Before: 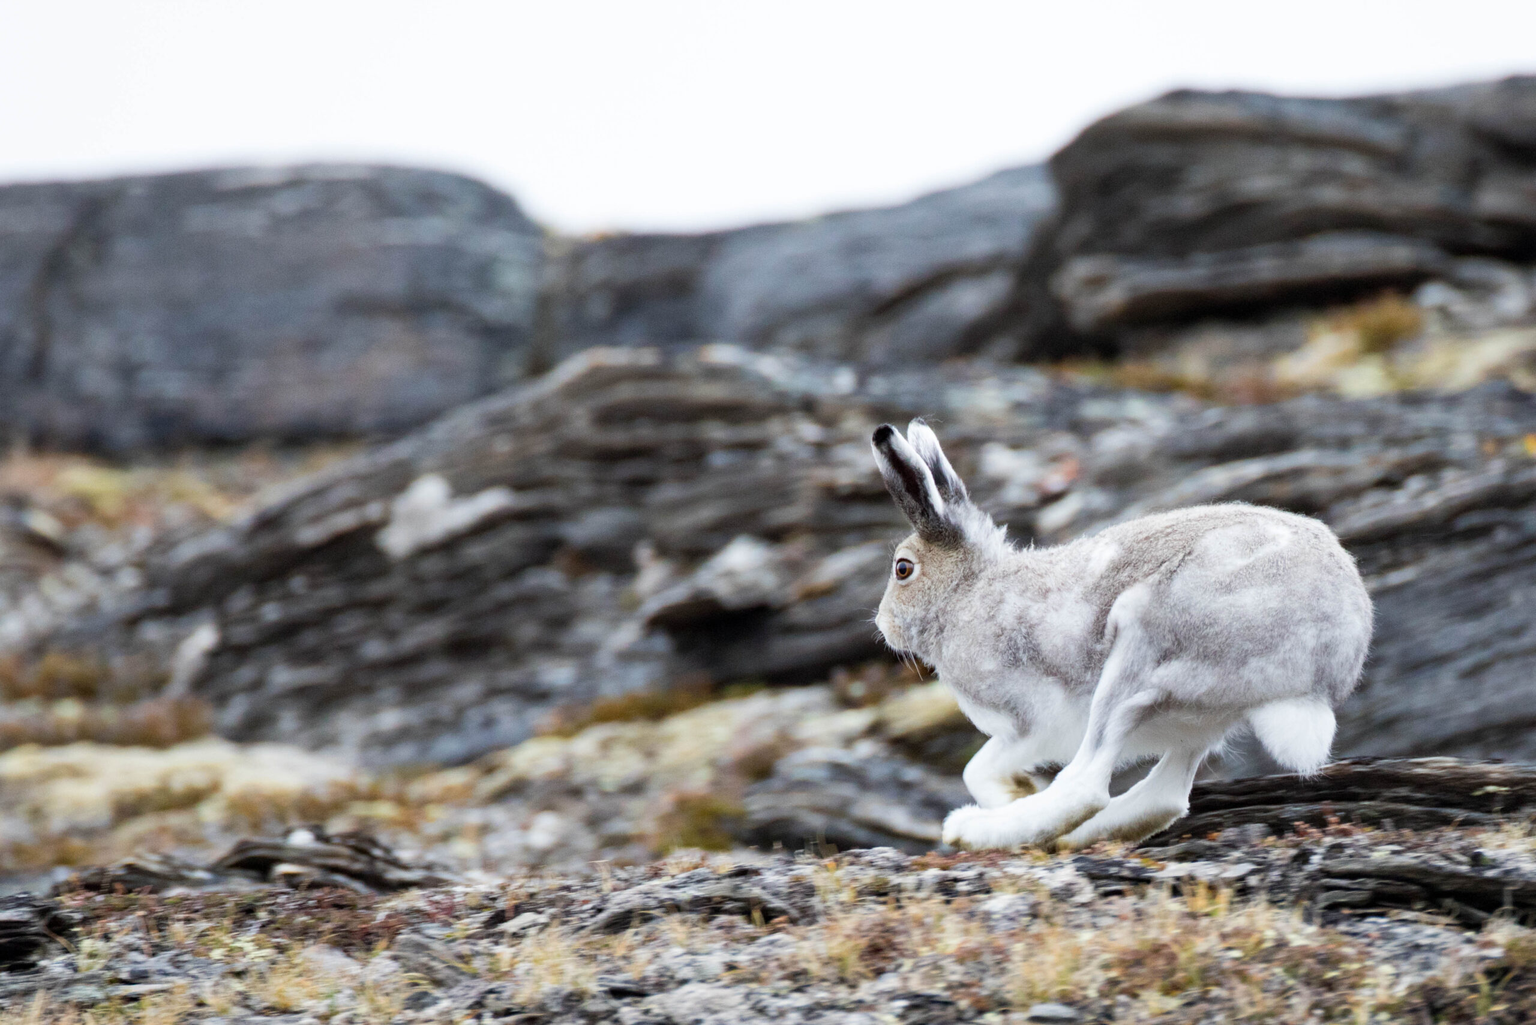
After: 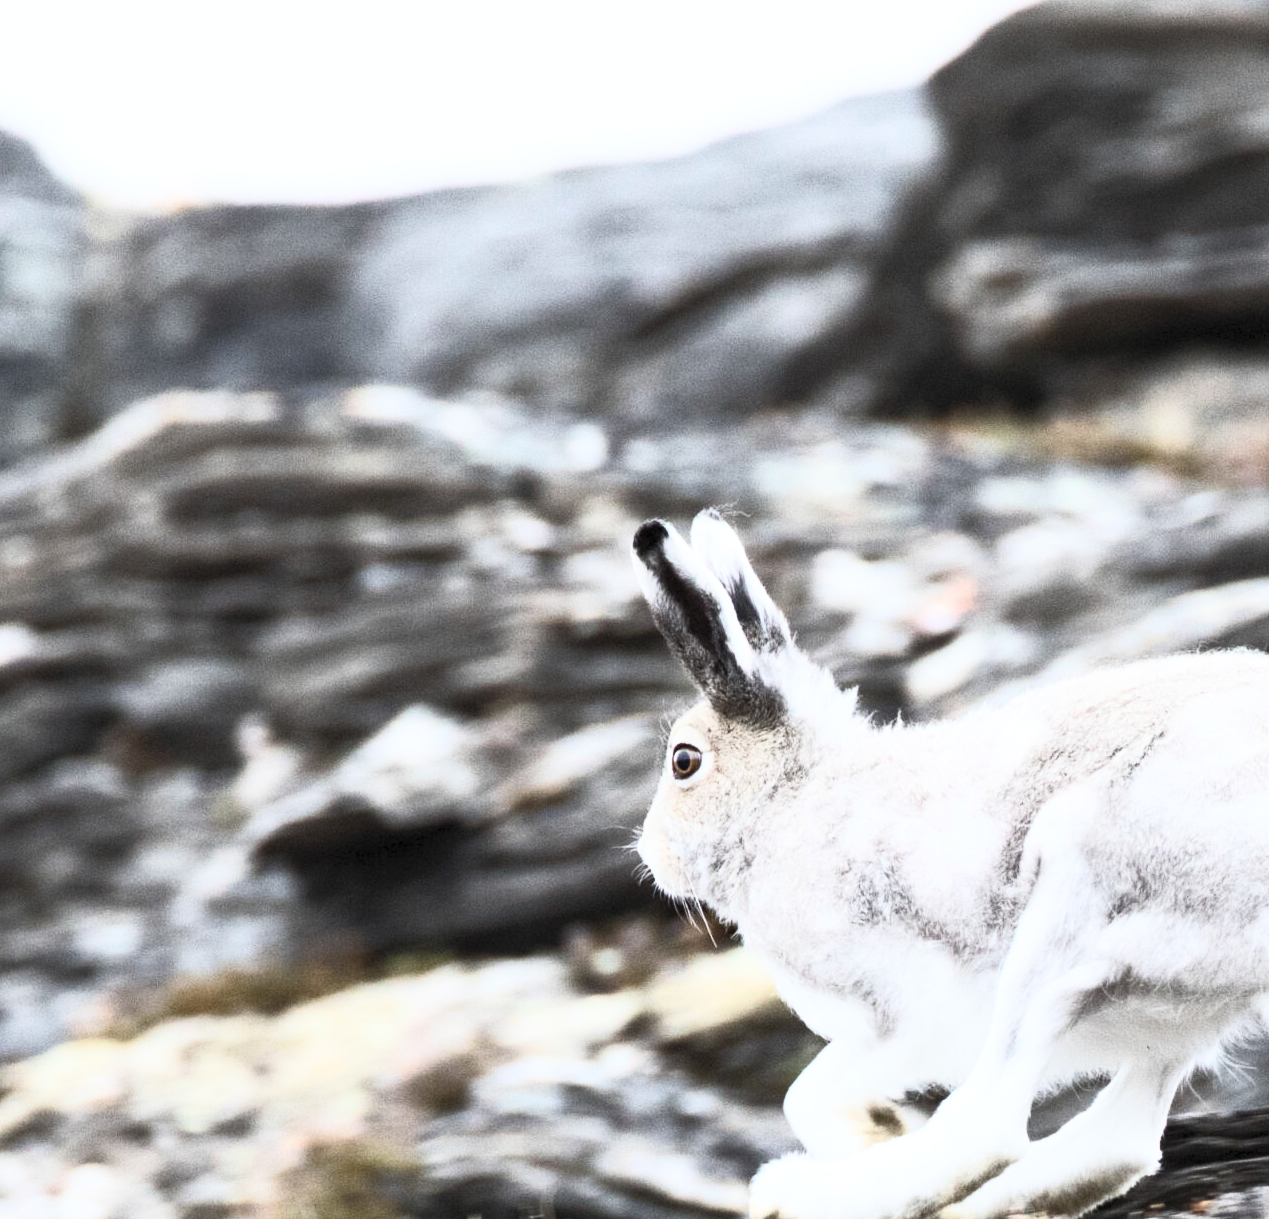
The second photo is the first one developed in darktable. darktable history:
contrast brightness saturation: contrast 0.57, brightness 0.57, saturation -0.34
crop: left 32.075%, top 10.976%, right 18.355%, bottom 17.596%
